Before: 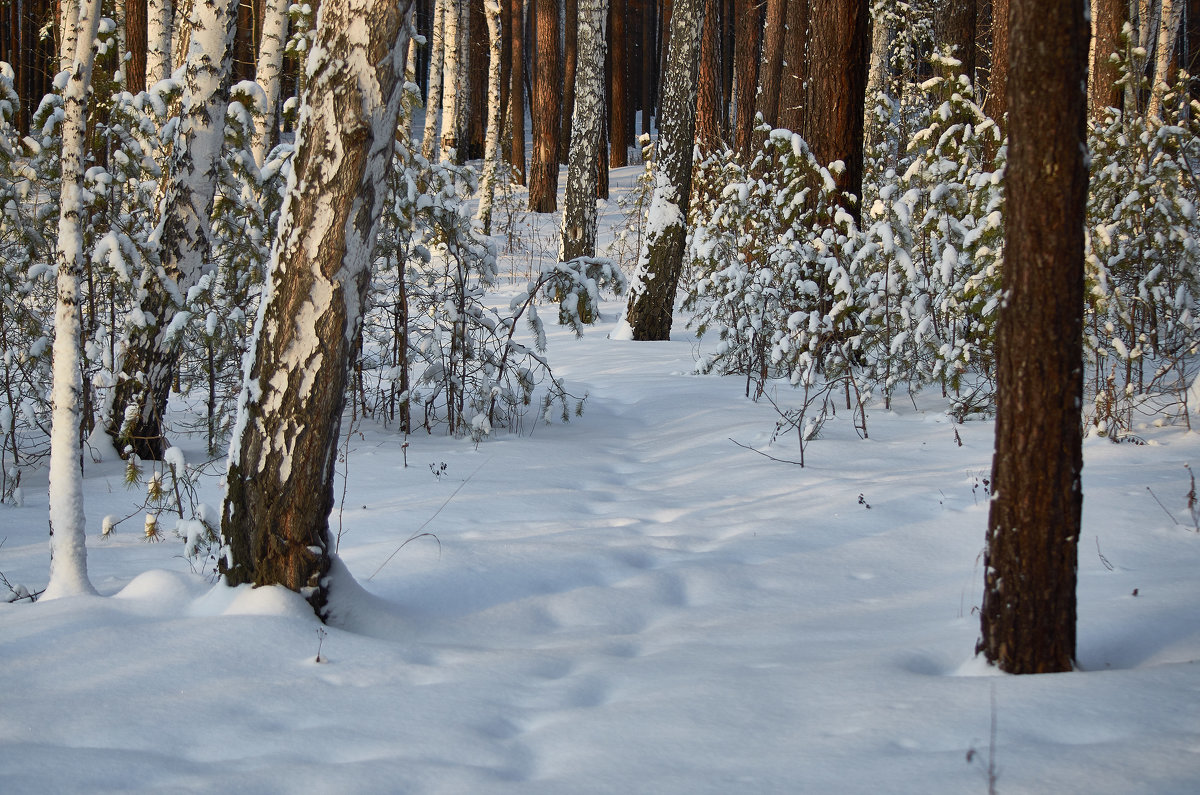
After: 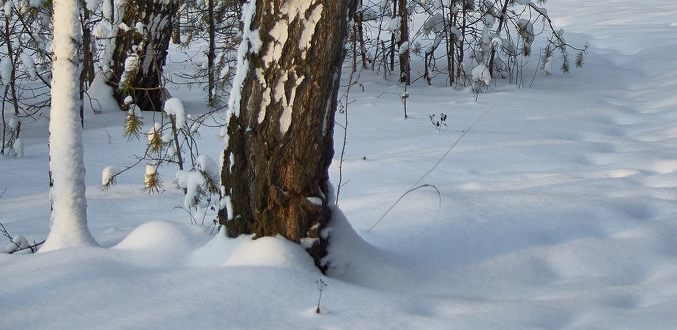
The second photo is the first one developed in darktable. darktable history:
crop: top 44.007%, right 43.535%, bottom 13.323%
